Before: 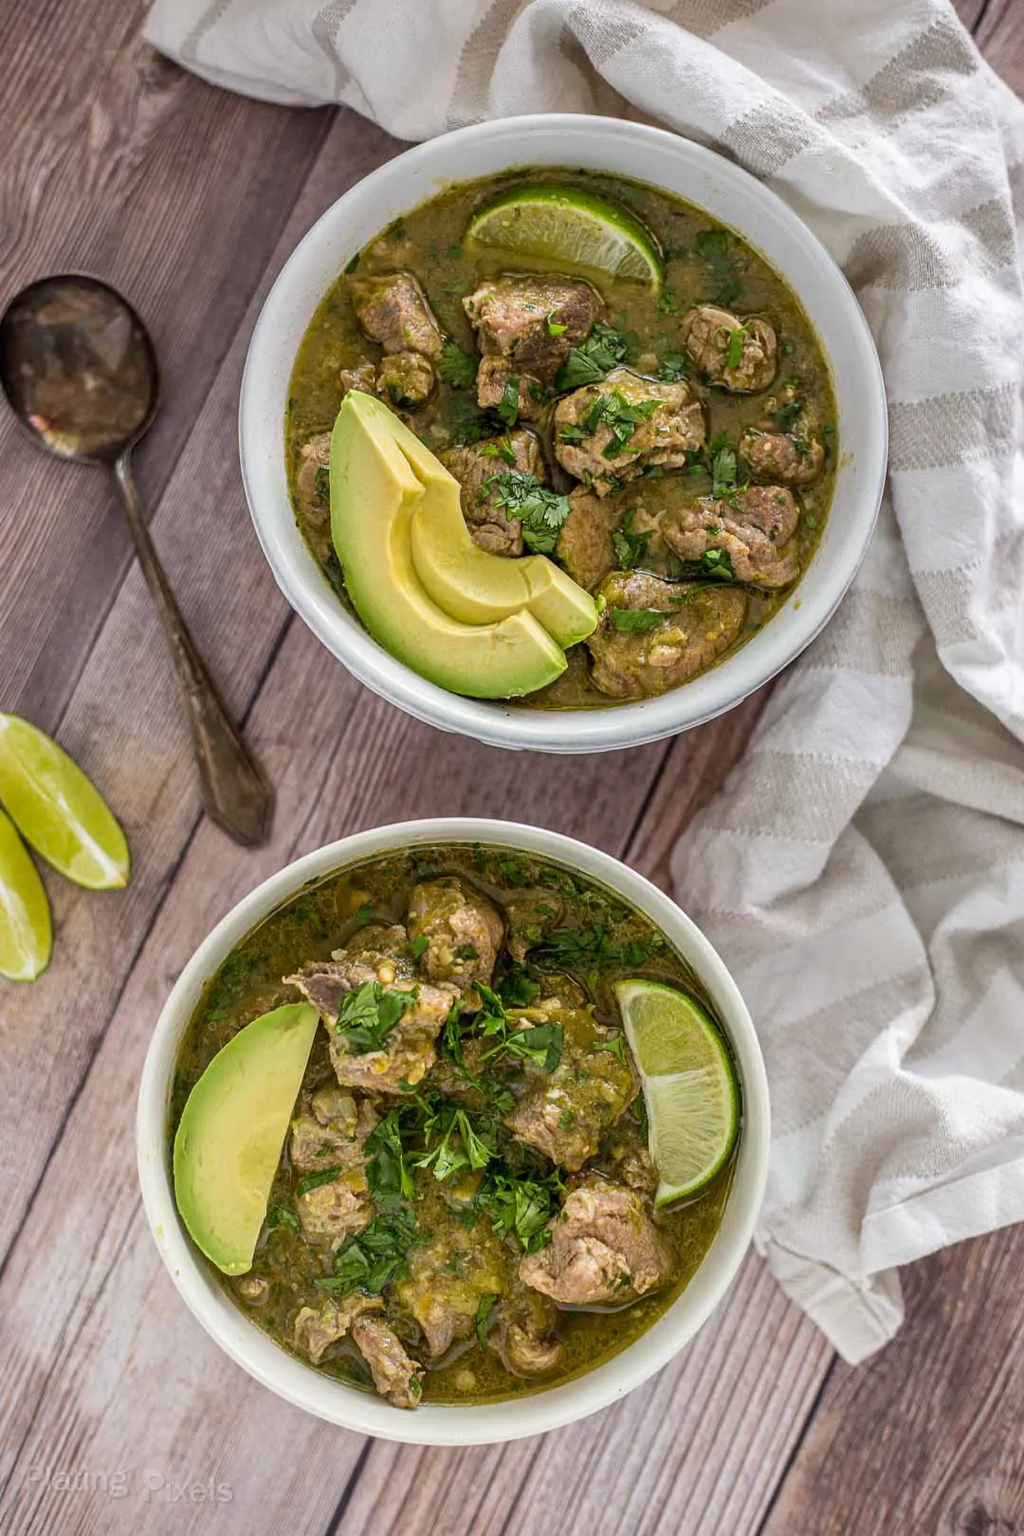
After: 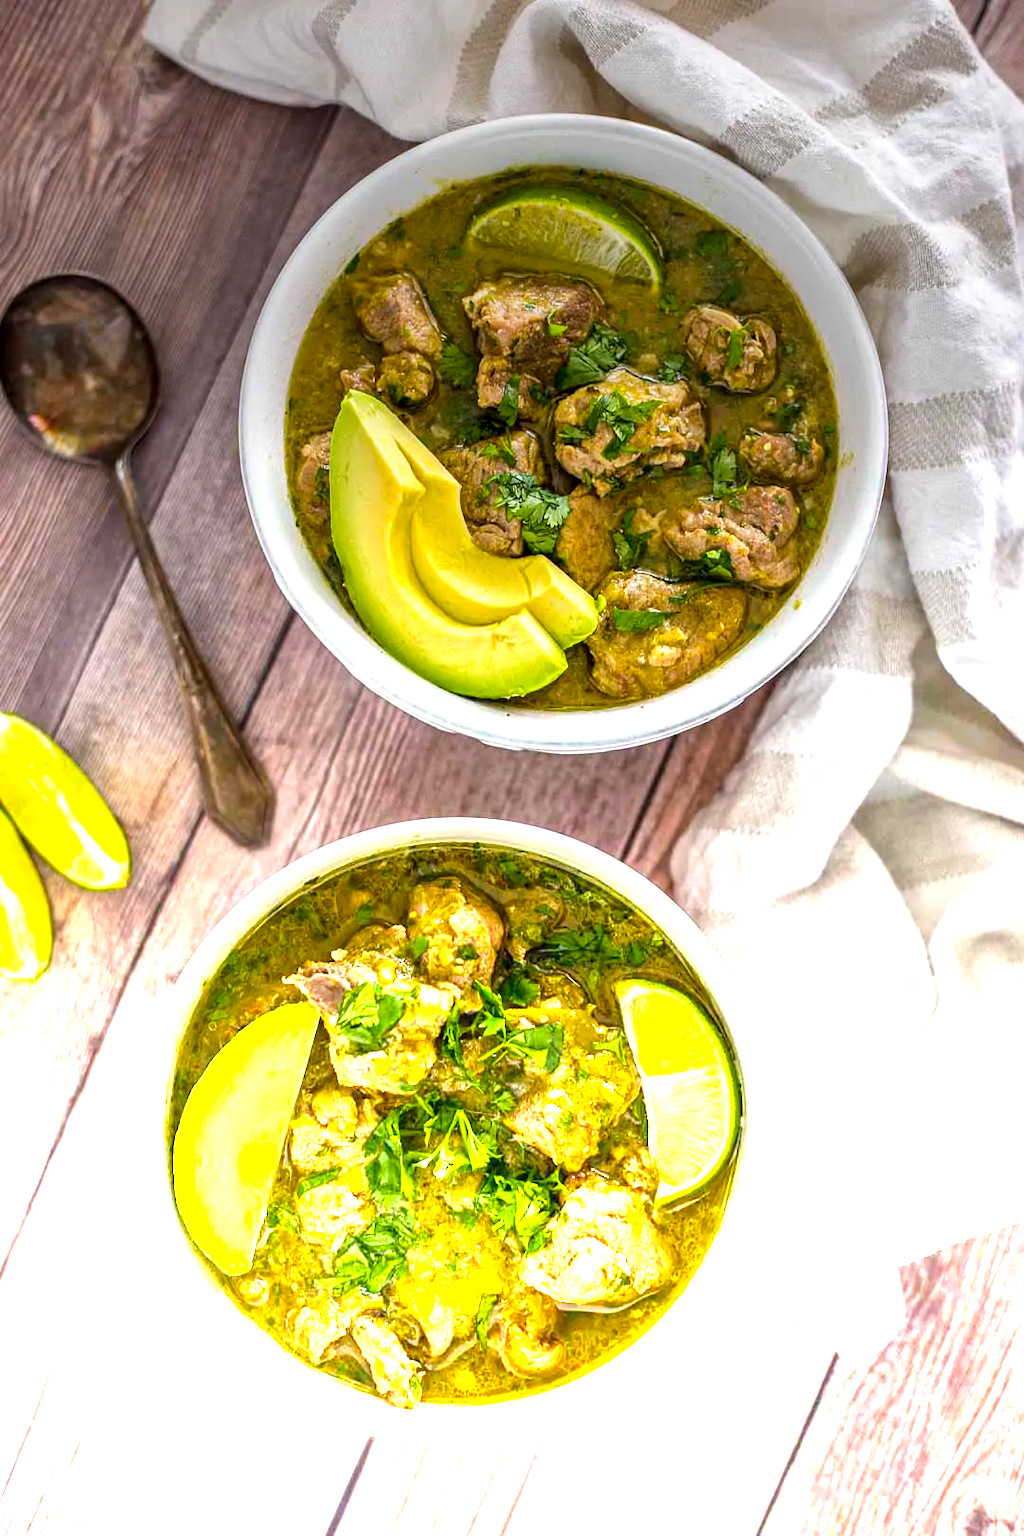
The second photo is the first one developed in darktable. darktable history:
color balance rgb: perceptual saturation grading › global saturation 25%, global vibrance 20%
local contrast: mode bilateral grid, contrast 20, coarseness 50, detail 120%, midtone range 0.2
graduated density: density -3.9 EV
